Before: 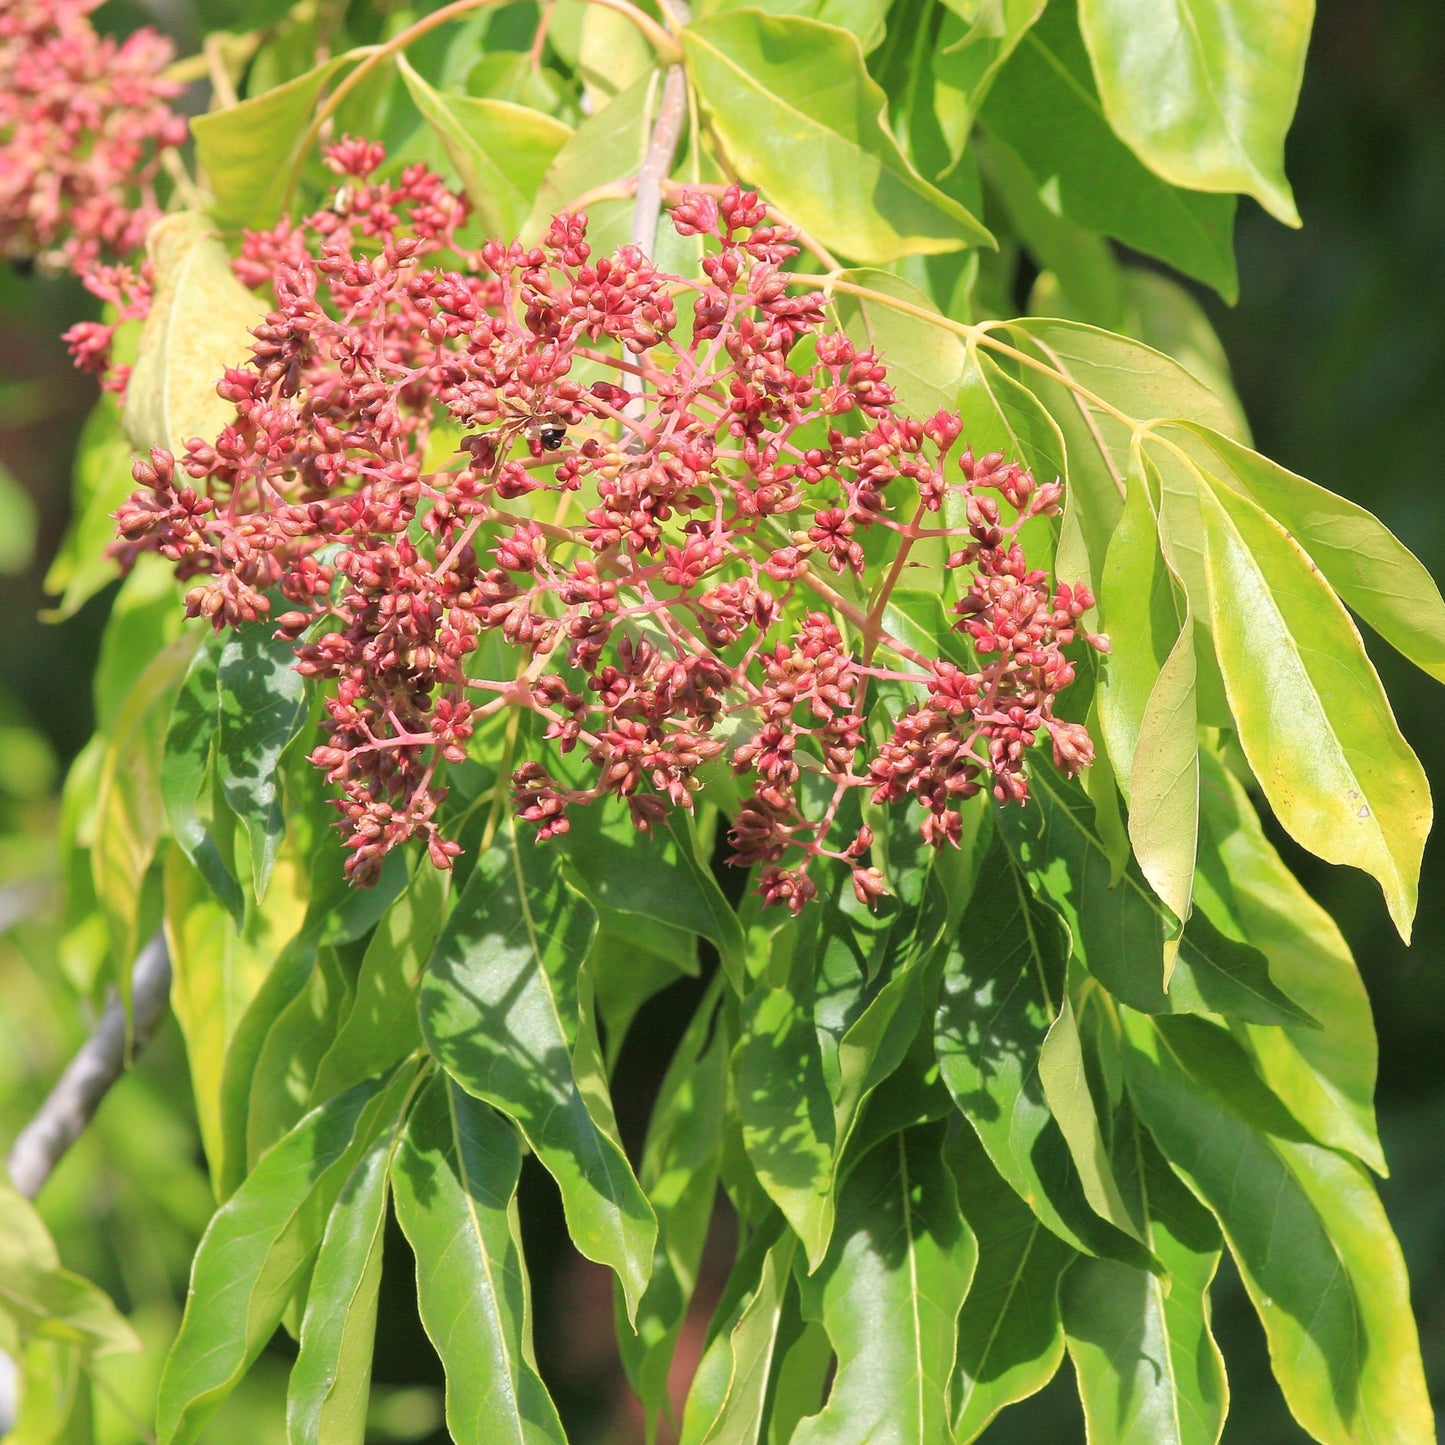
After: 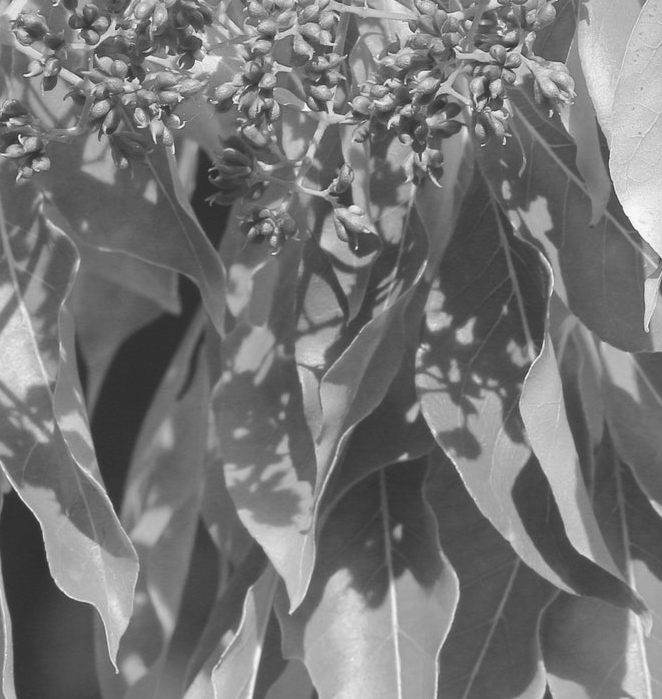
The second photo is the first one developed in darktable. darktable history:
crop: left 35.976%, top 45.819%, right 18.162%, bottom 5.807%
monochrome: on, module defaults
exposure: black level correction -0.023, exposure -0.039 EV, compensate highlight preservation false
color balance rgb: perceptual saturation grading › global saturation 25%, global vibrance 20%
